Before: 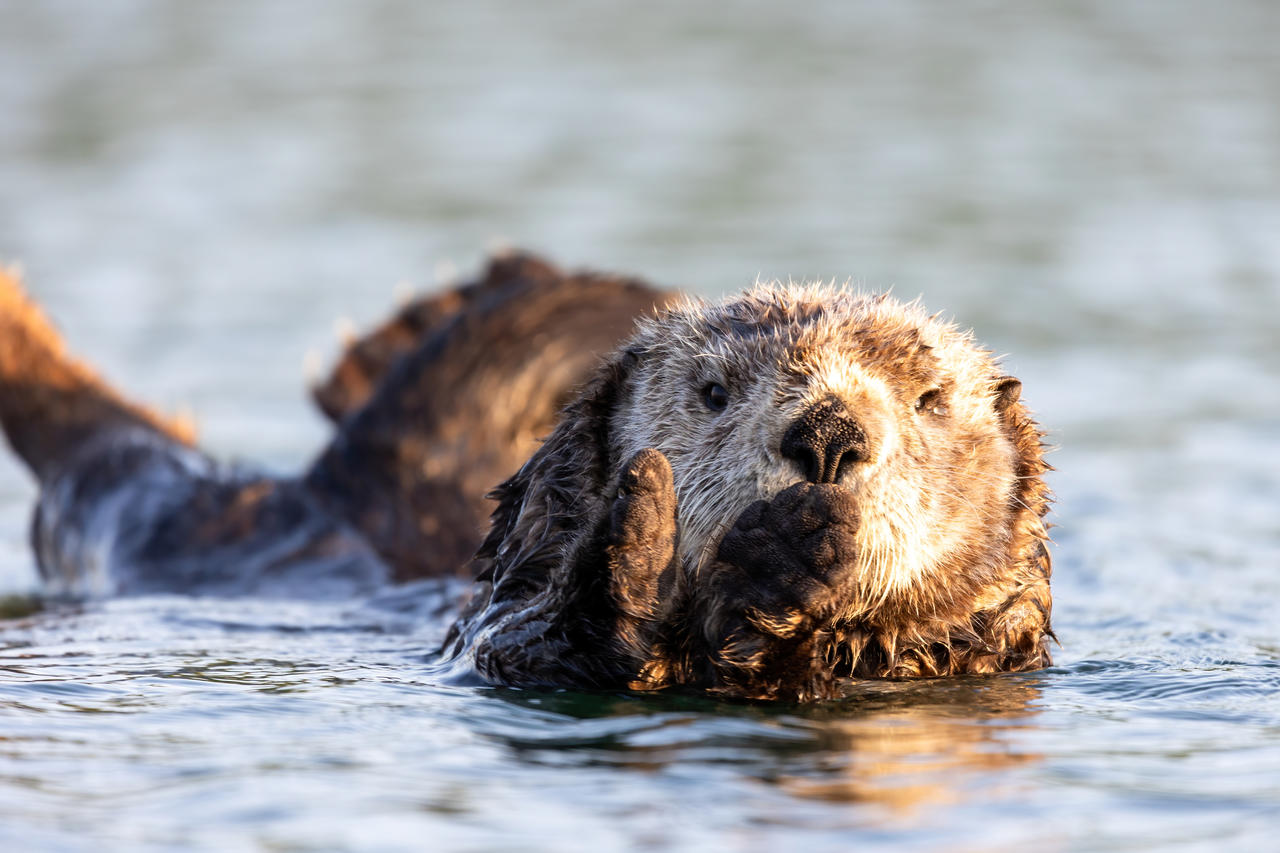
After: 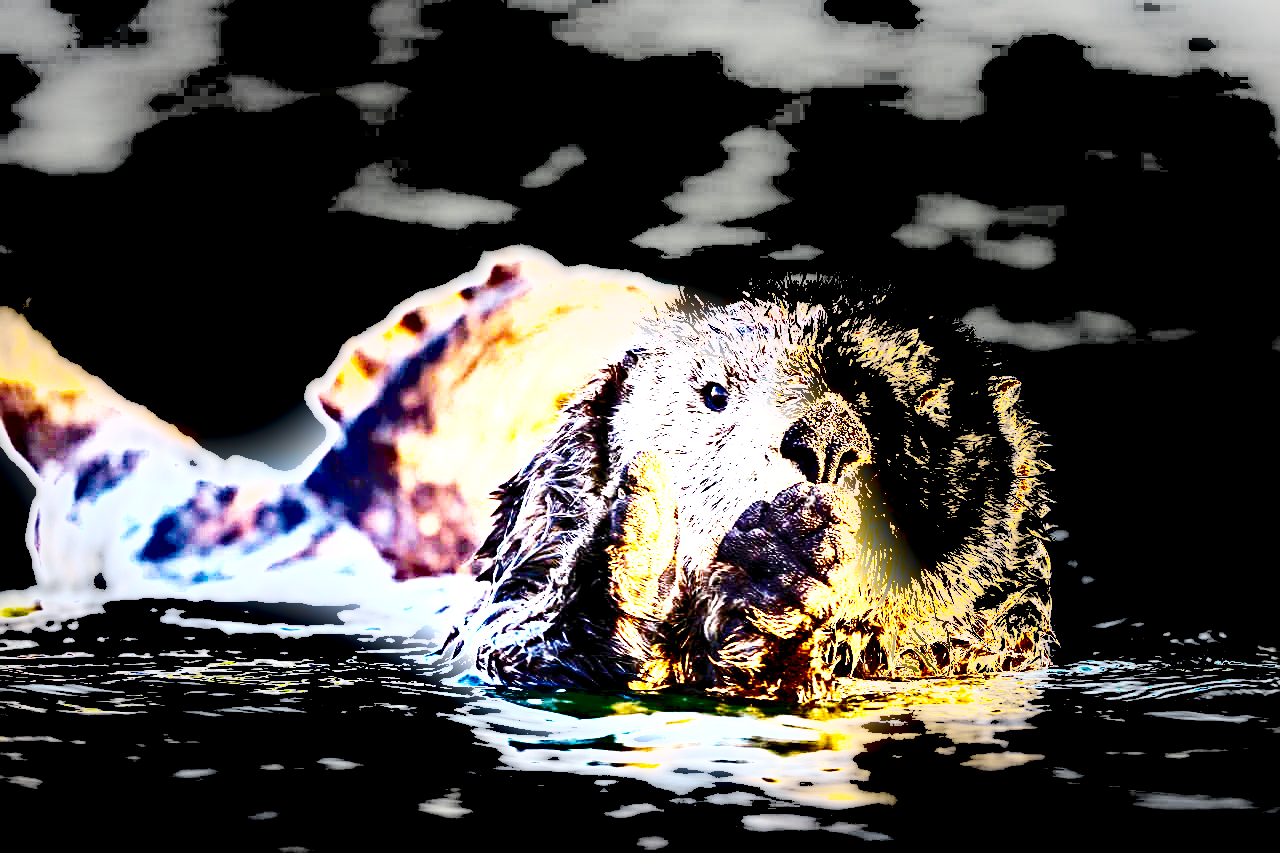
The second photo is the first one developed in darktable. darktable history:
base curve: curves: ch0 [(0, 0) (0.028, 0.03) (0.121, 0.232) (0.46, 0.748) (0.859, 0.968) (1, 1)], preserve colors none
exposure: exposure 1.997 EV, compensate highlight preservation false
haze removal: strength 0.28, distance 0.246, compatibility mode true
sharpen: radius 1.855, amount 0.398, threshold 1.265
shadows and highlights: shadows 31.69, highlights -31.34, soften with gaussian
vignetting: fall-off radius 100%, width/height ratio 1.336
color balance rgb: power › hue 61.9°, global offset › luminance -0.882%, perceptual saturation grading › global saturation 8.64%, perceptual brilliance grading › global brilliance 34.59%, perceptual brilliance grading › highlights 49.26%, perceptual brilliance grading › mid-tones 59.896%, perceptual brilliance grading › shadows 34.238%, global vibrance 20%
contrast brightness saturation: contrast 0.096, brightness 0.025, saturation 0.091
